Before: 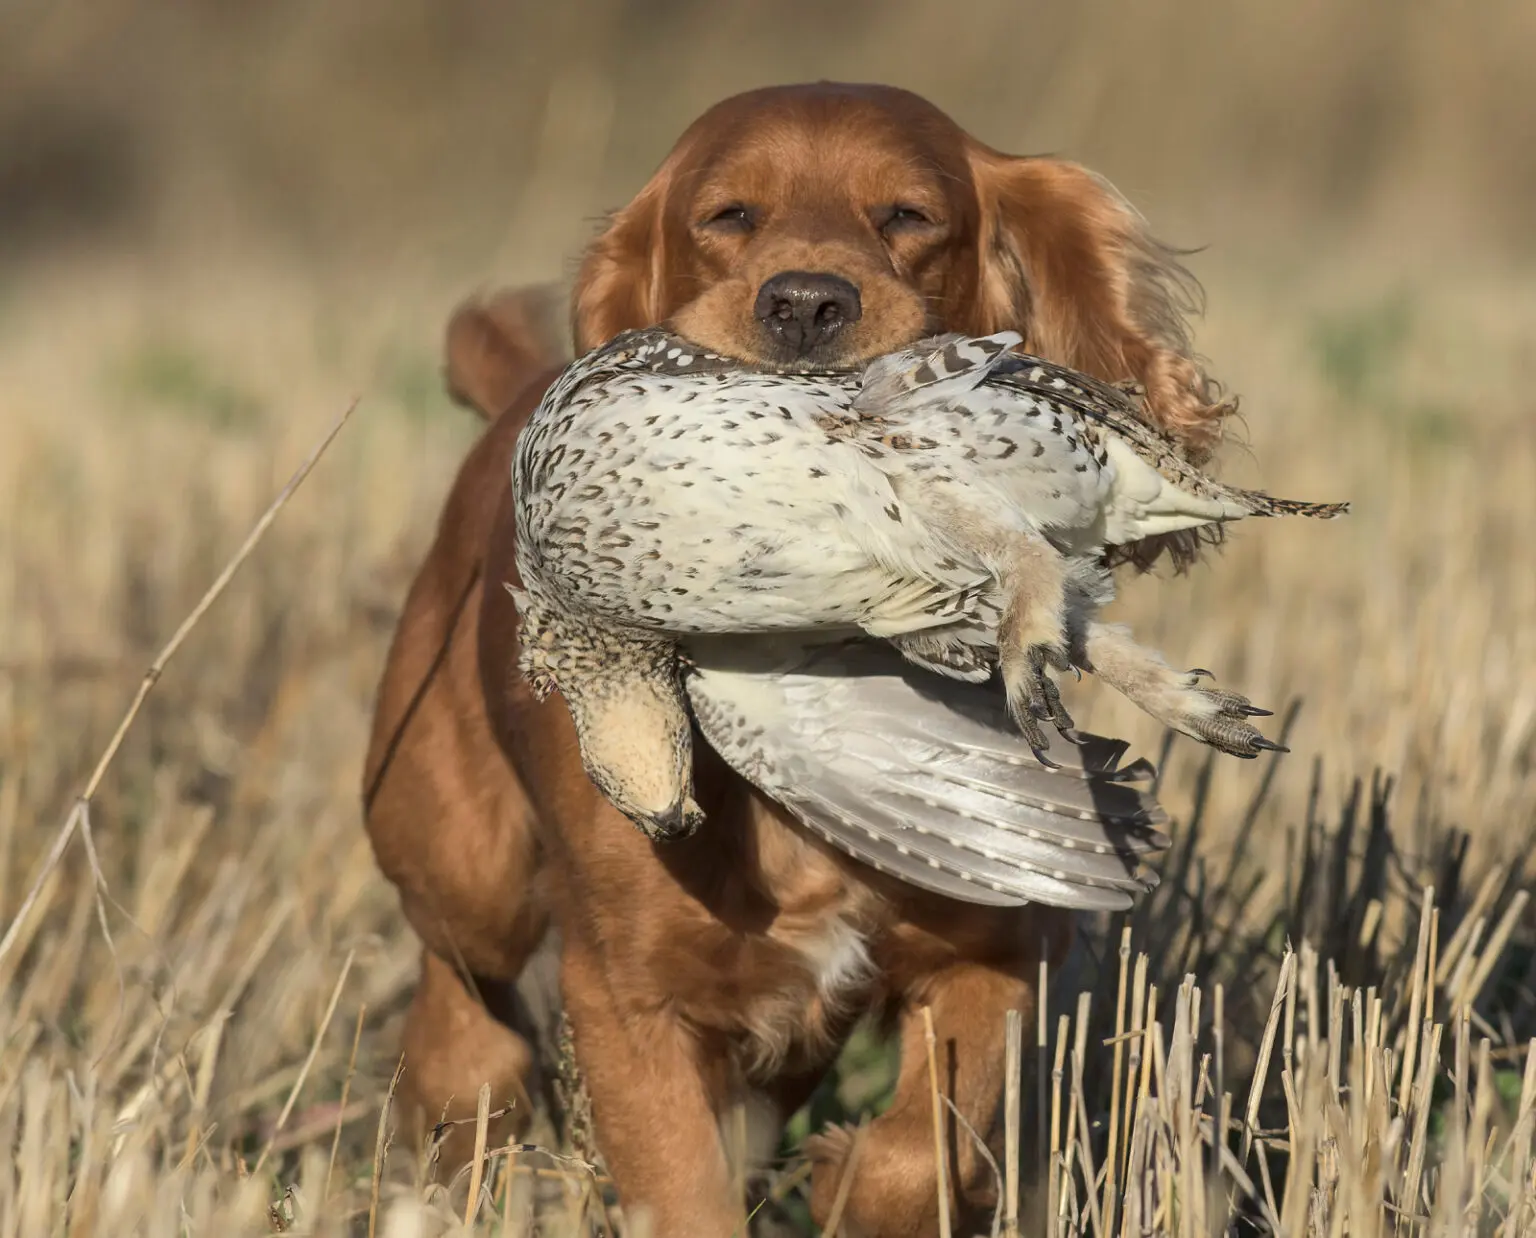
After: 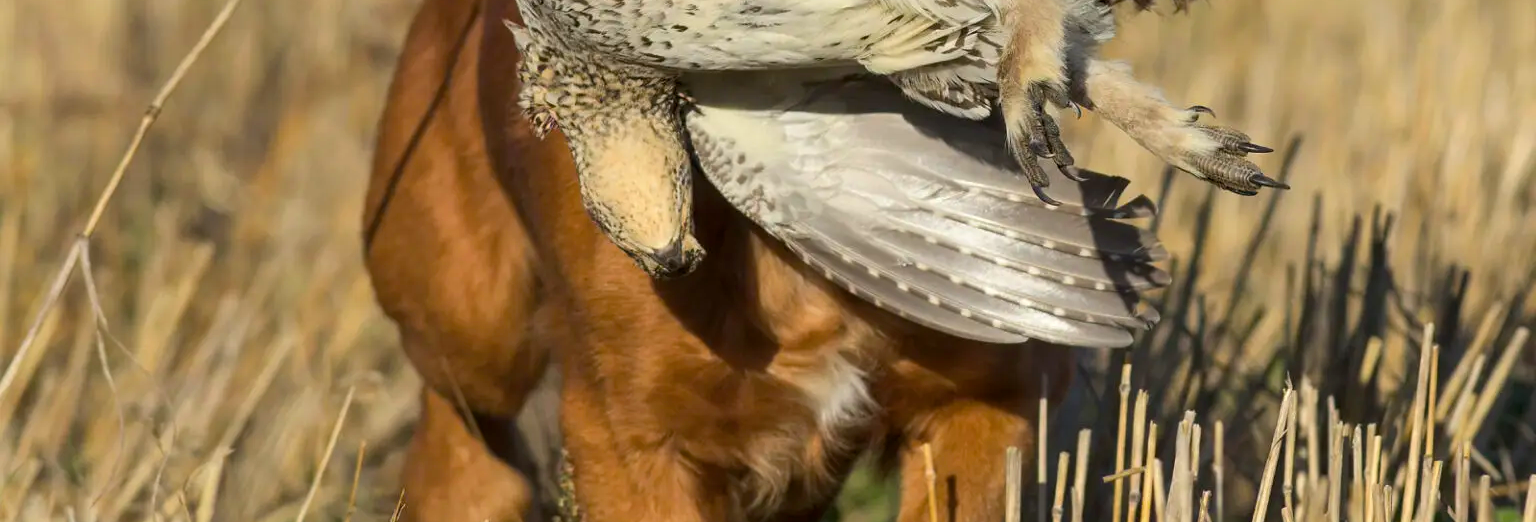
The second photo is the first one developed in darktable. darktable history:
contrast equalizer: octaves 7, y [[0.6 ×6], [0.55 ×6], [0 ×6], [0 ×6], [0 ×6]], mix 0.15
shadows and highlights: radius 93.07, shadows -14.46, white point adjustment 0.23, highlights 31.48, compress 48.23%, highlights color adjustment 52.79%, soften with gaussian
color balance rgb: perceptual saturation grading › global saturation 25%, global vibrance 20%
crop: top 45.551%, bottom 12.262%
